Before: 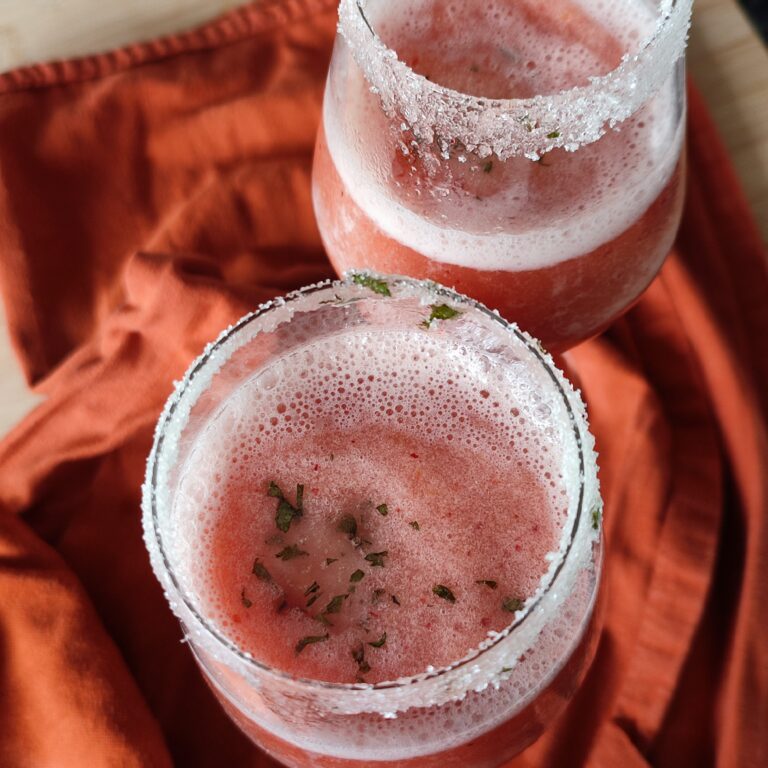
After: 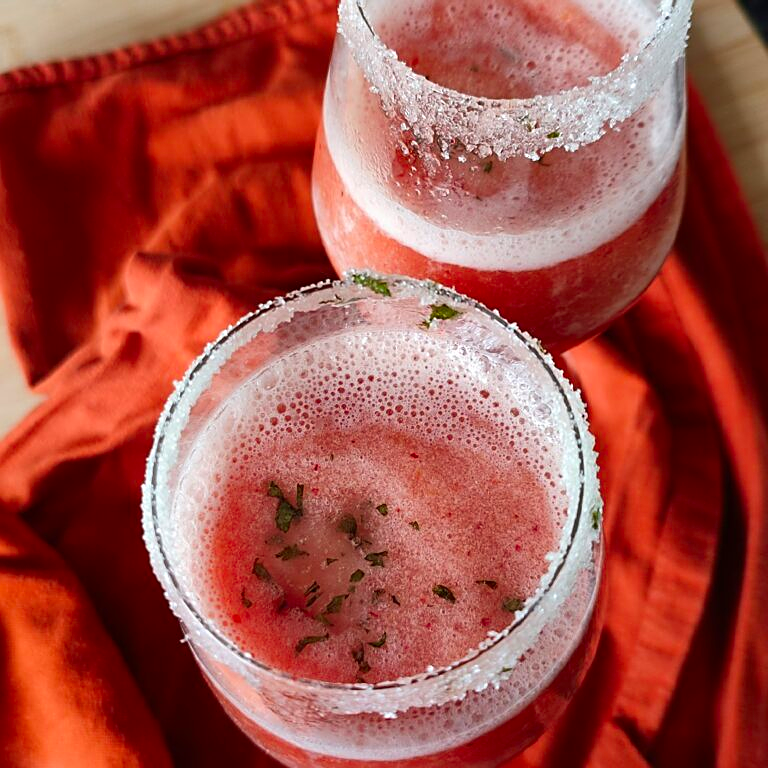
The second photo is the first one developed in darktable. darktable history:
sharpen: on, module defaults
color correction: saturation 1.34
